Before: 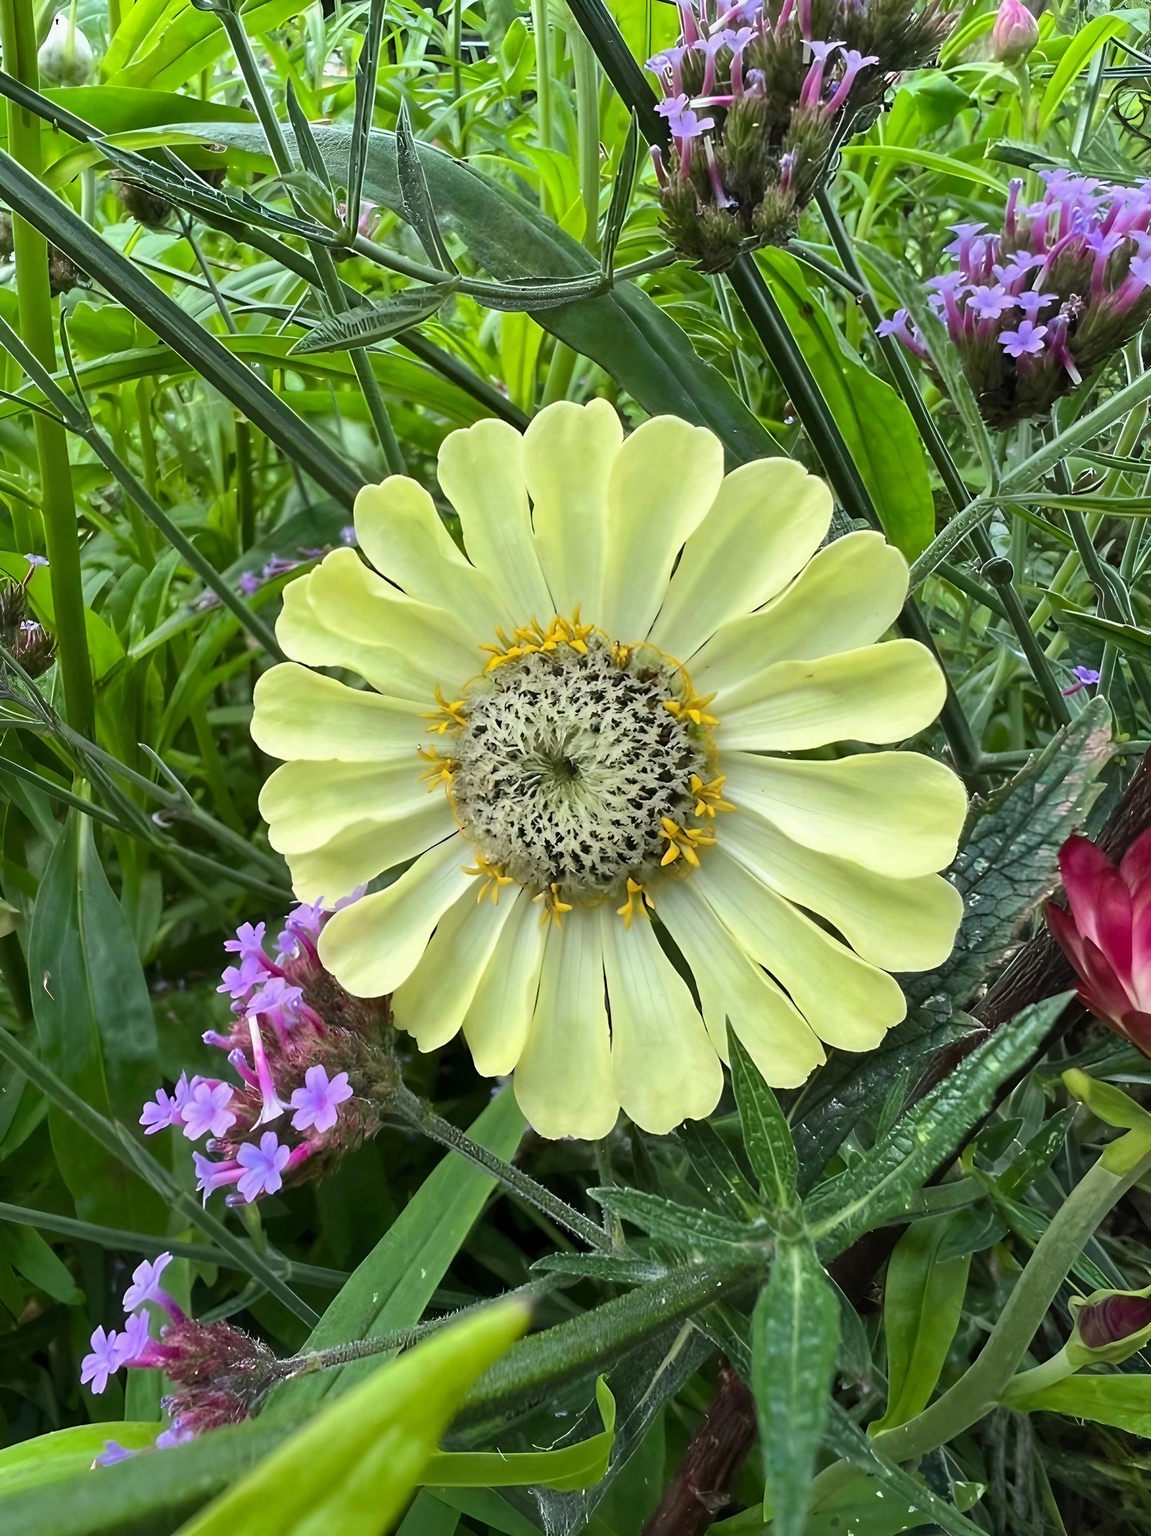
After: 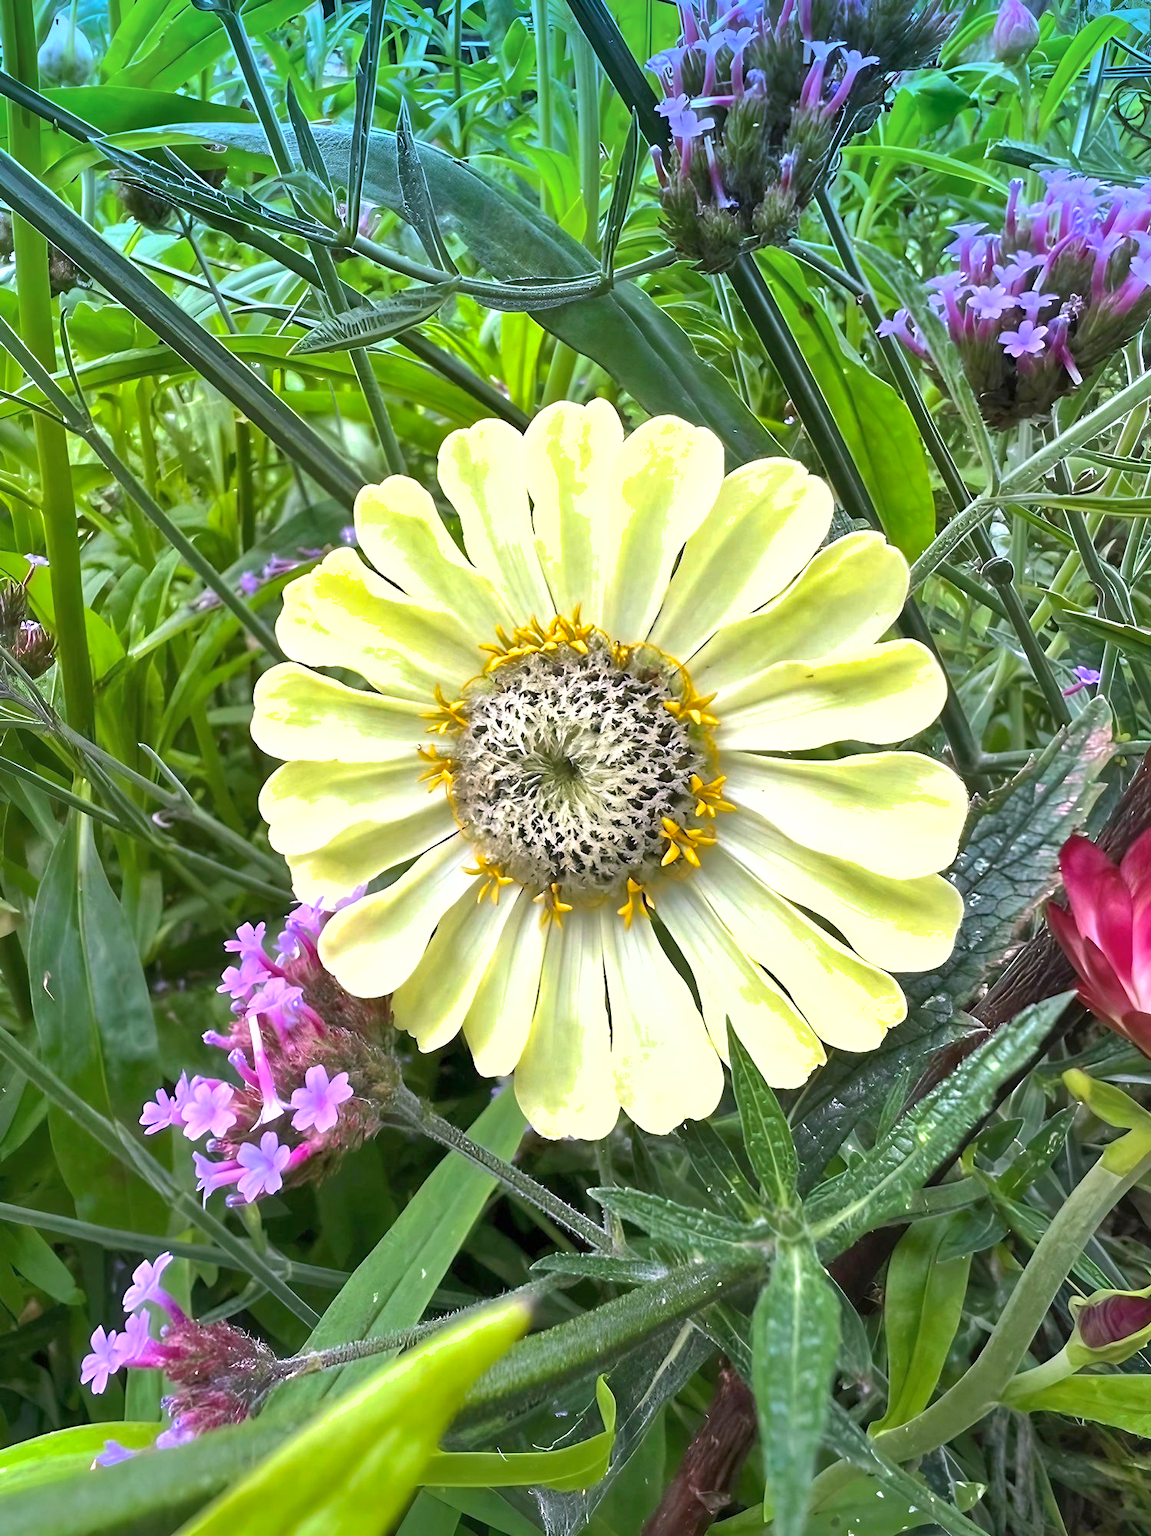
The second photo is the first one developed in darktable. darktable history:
graduated density: density 2.02 EV, hardness 44%, rotation 0.374°, offset 8.21, hue 208.8°, saturation 97%
exposure: exposure 0.636 EV, compensate highlight preservation false
white balance: red 1.066, blue 1.119
shadows and highlights: on, module defaults
